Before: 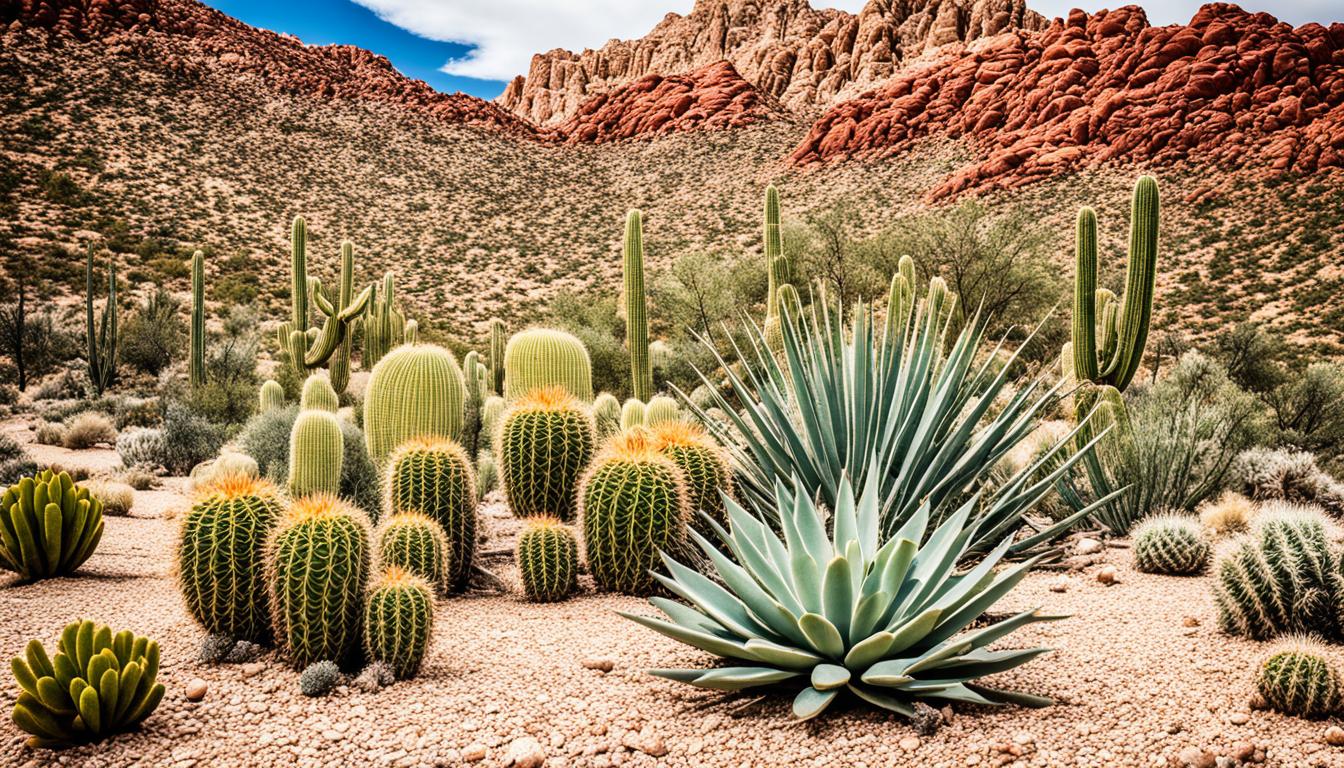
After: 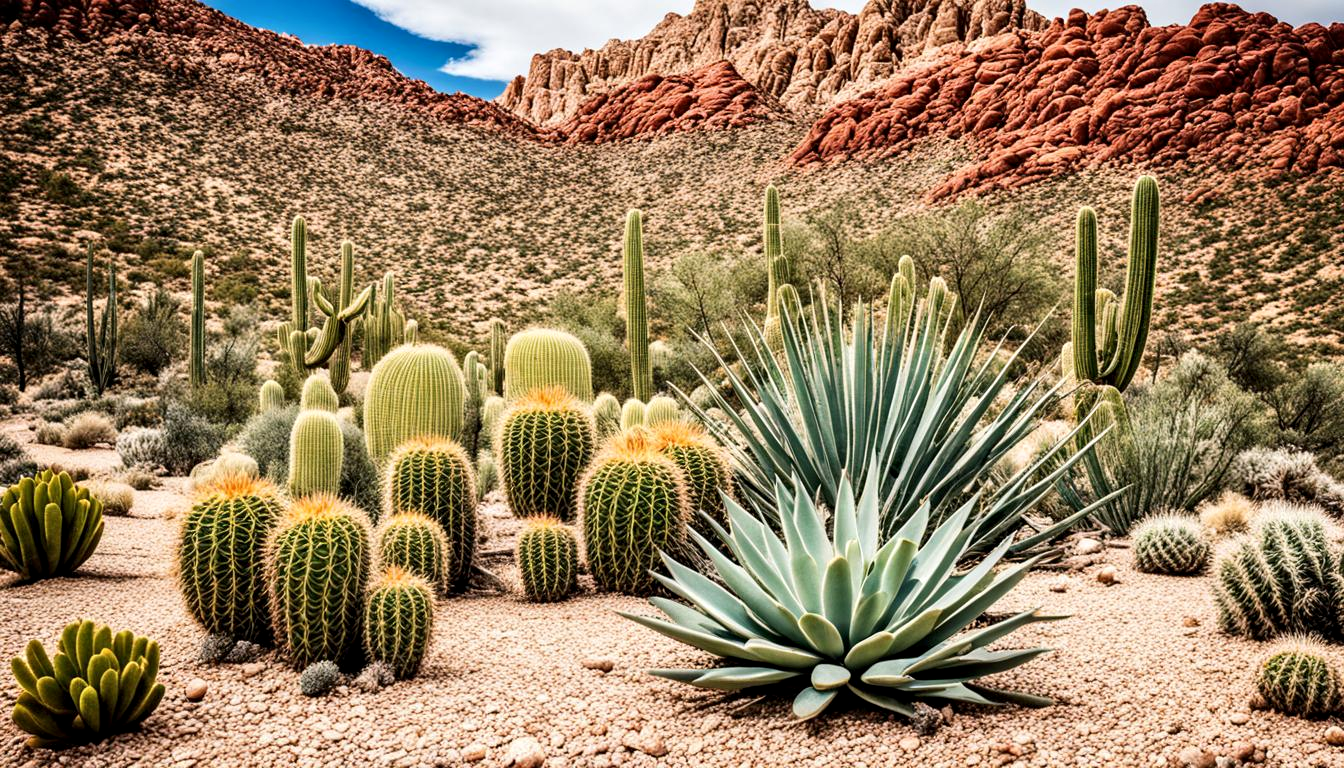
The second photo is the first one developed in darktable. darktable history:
contrast equalizer "[local contrast]": y [[0.509, 0.517, 0.523, 0.523, 0.517, 0.509], [0.5 ×6], [0.5 ×6], [0 ×6], [0 ×6]]
